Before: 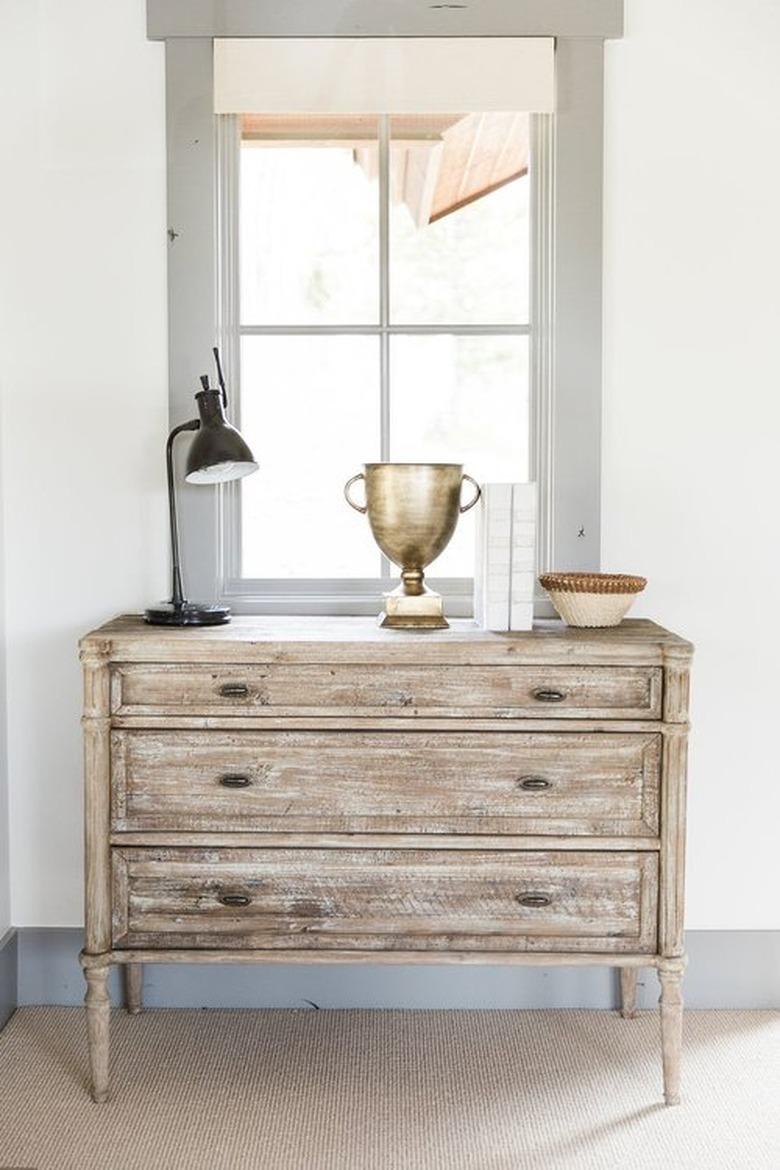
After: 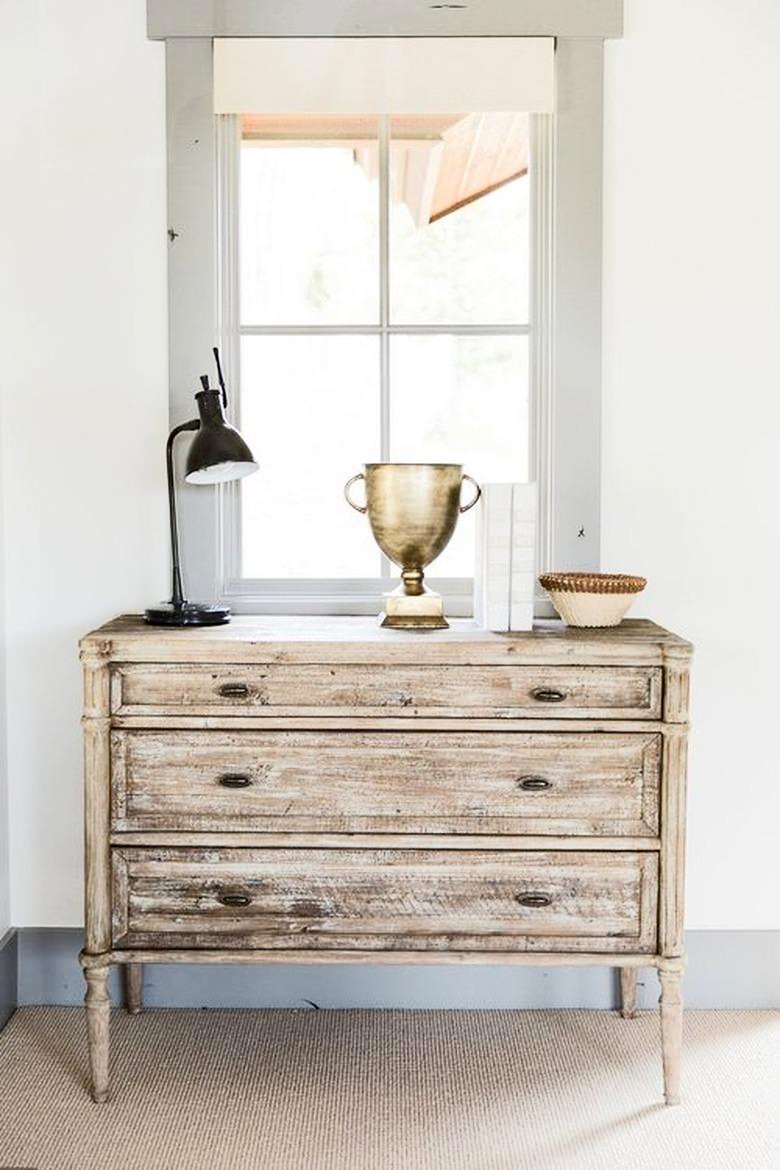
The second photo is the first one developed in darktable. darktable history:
tone curve: curves: ch0 [(0, 0) (0.003, 0.023) (0.011, 0.024) (0.025, 0.026) (0.044, 0.035) (0.069, 0.05) (0.1, 0.071) (0.136, 0.098) (0.177, 0.135) (0.224, 0.172) (0.277, 0.227) (0.335, 0.296) (0.399, 0.372) (0.468, 0.462) (0.543, 0.58) (0.623, 0.697) (0.709, 0.789) (0.801, 0.86) (0.898, 0.918) (1, 1)], color space Lab, independent channels, preserve colors none
haze removal: compatibility mode true, adaptive false
